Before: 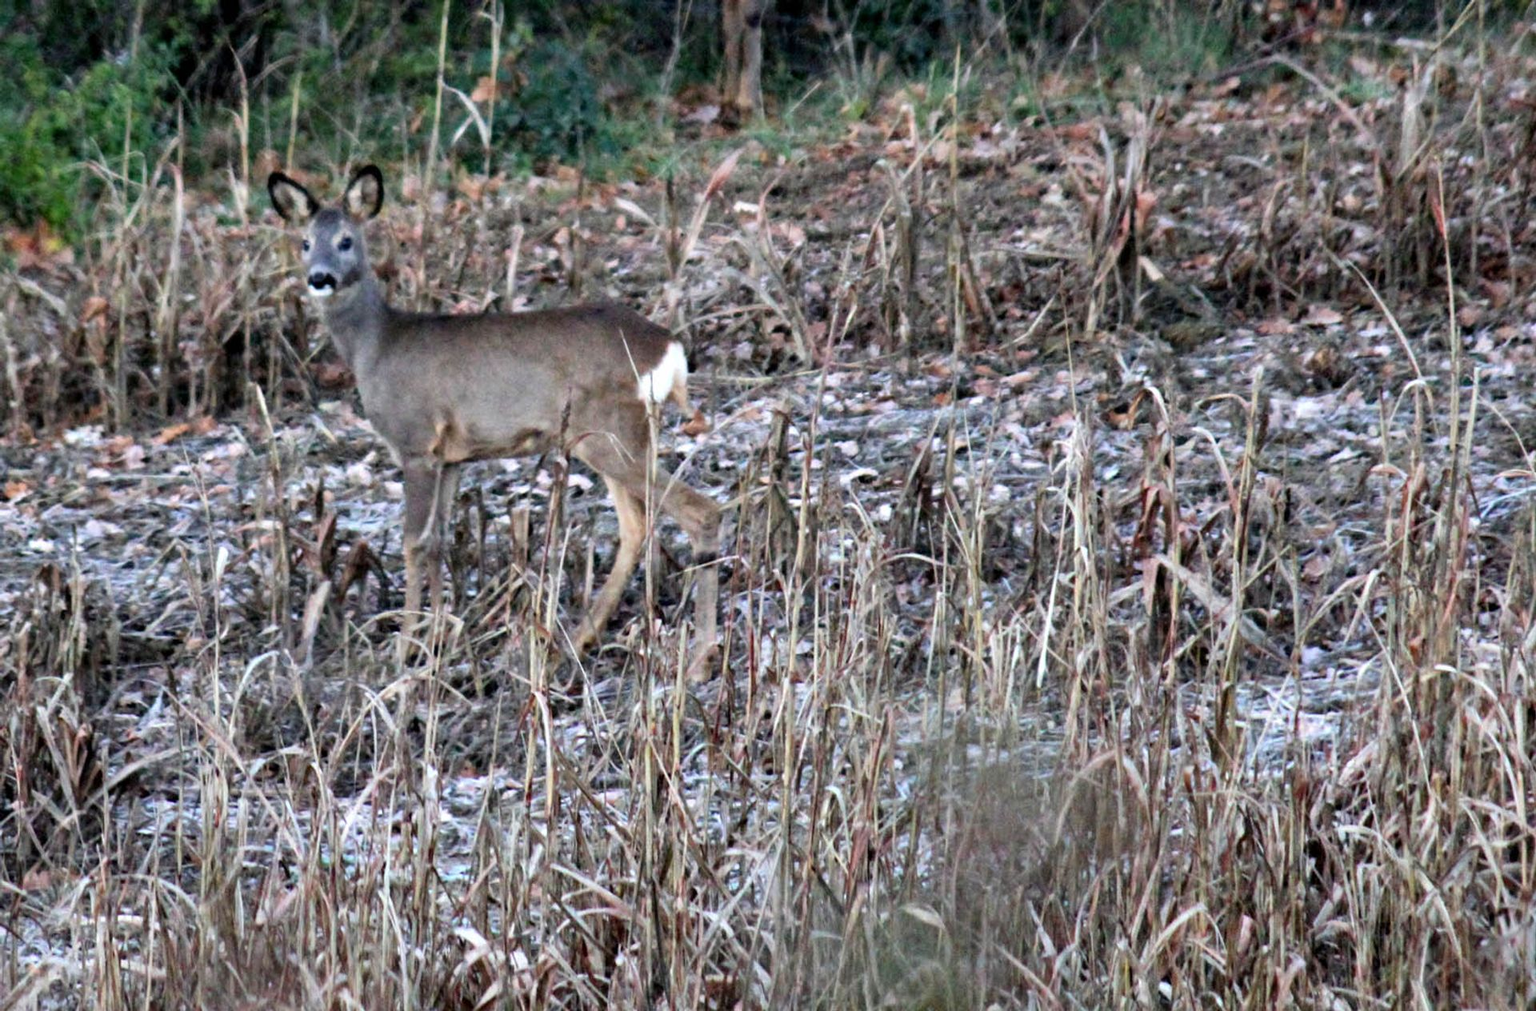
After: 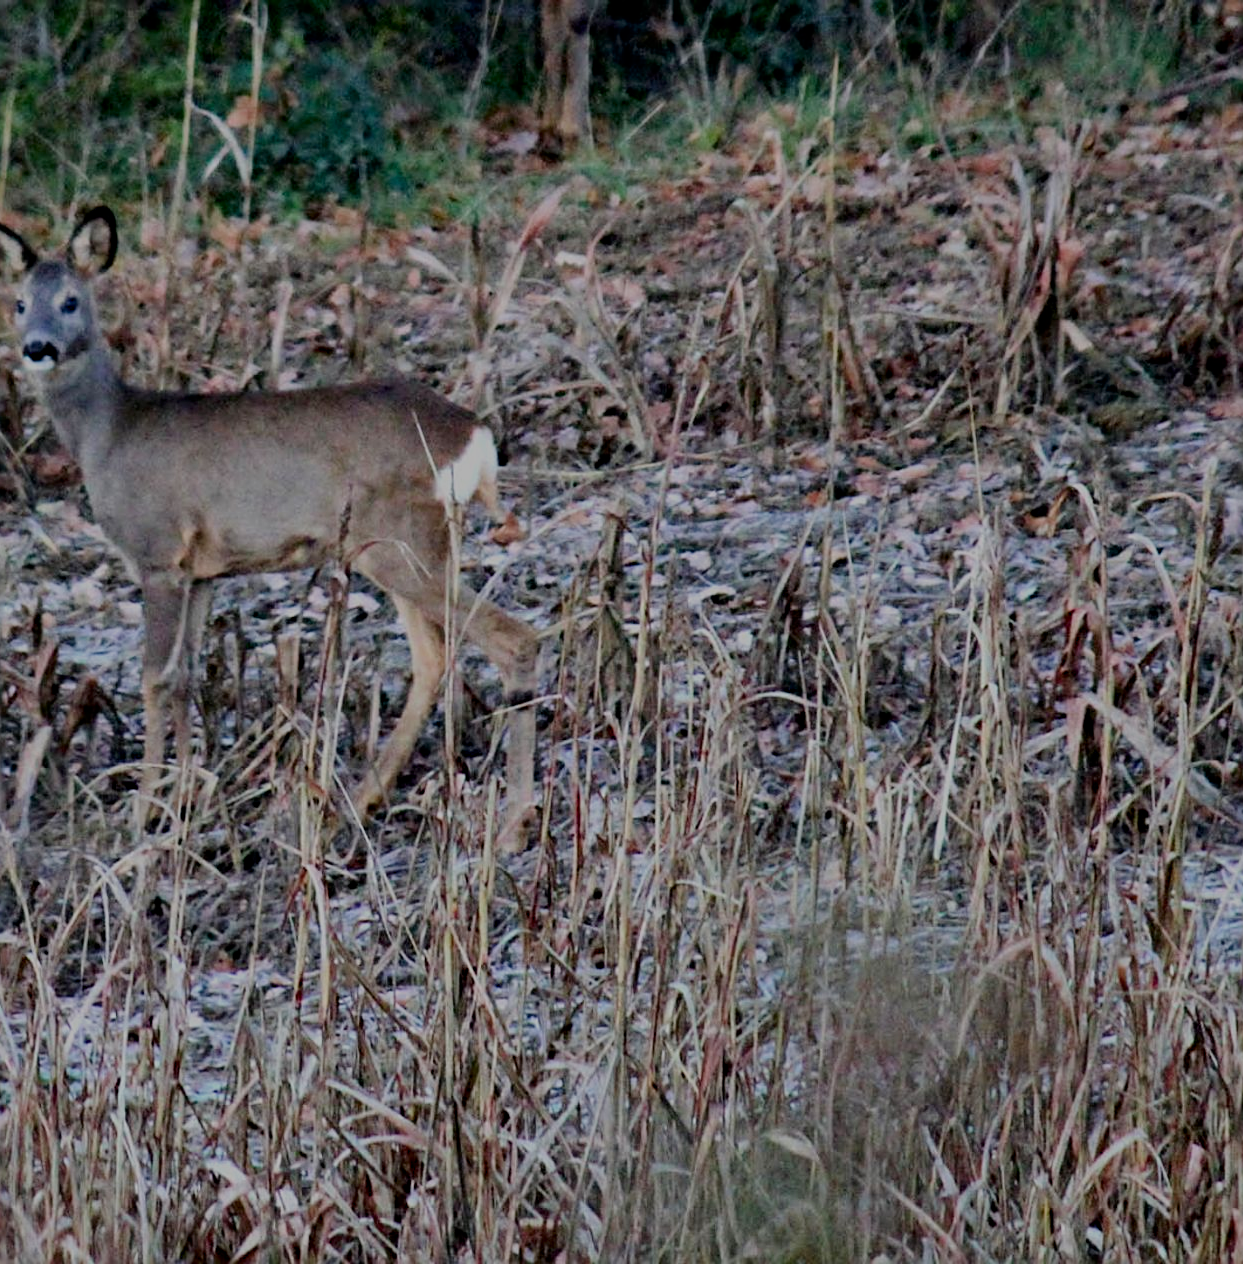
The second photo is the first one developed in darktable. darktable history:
crop and rotate: left 18.868%, right 16.349%
filmic rgb: black relative exposure -8.01 EV, white relative exposure 8.05 EV, hardness 2.45, latitude 11%, contrast 0.735, highlights saturation mix 9.05%, shadows ↔ highlights balance 2.1%
sharpen: on, module defaults
contrast brightness saturation: contrast 0.115, brightness -0.119, saturation 0.204
